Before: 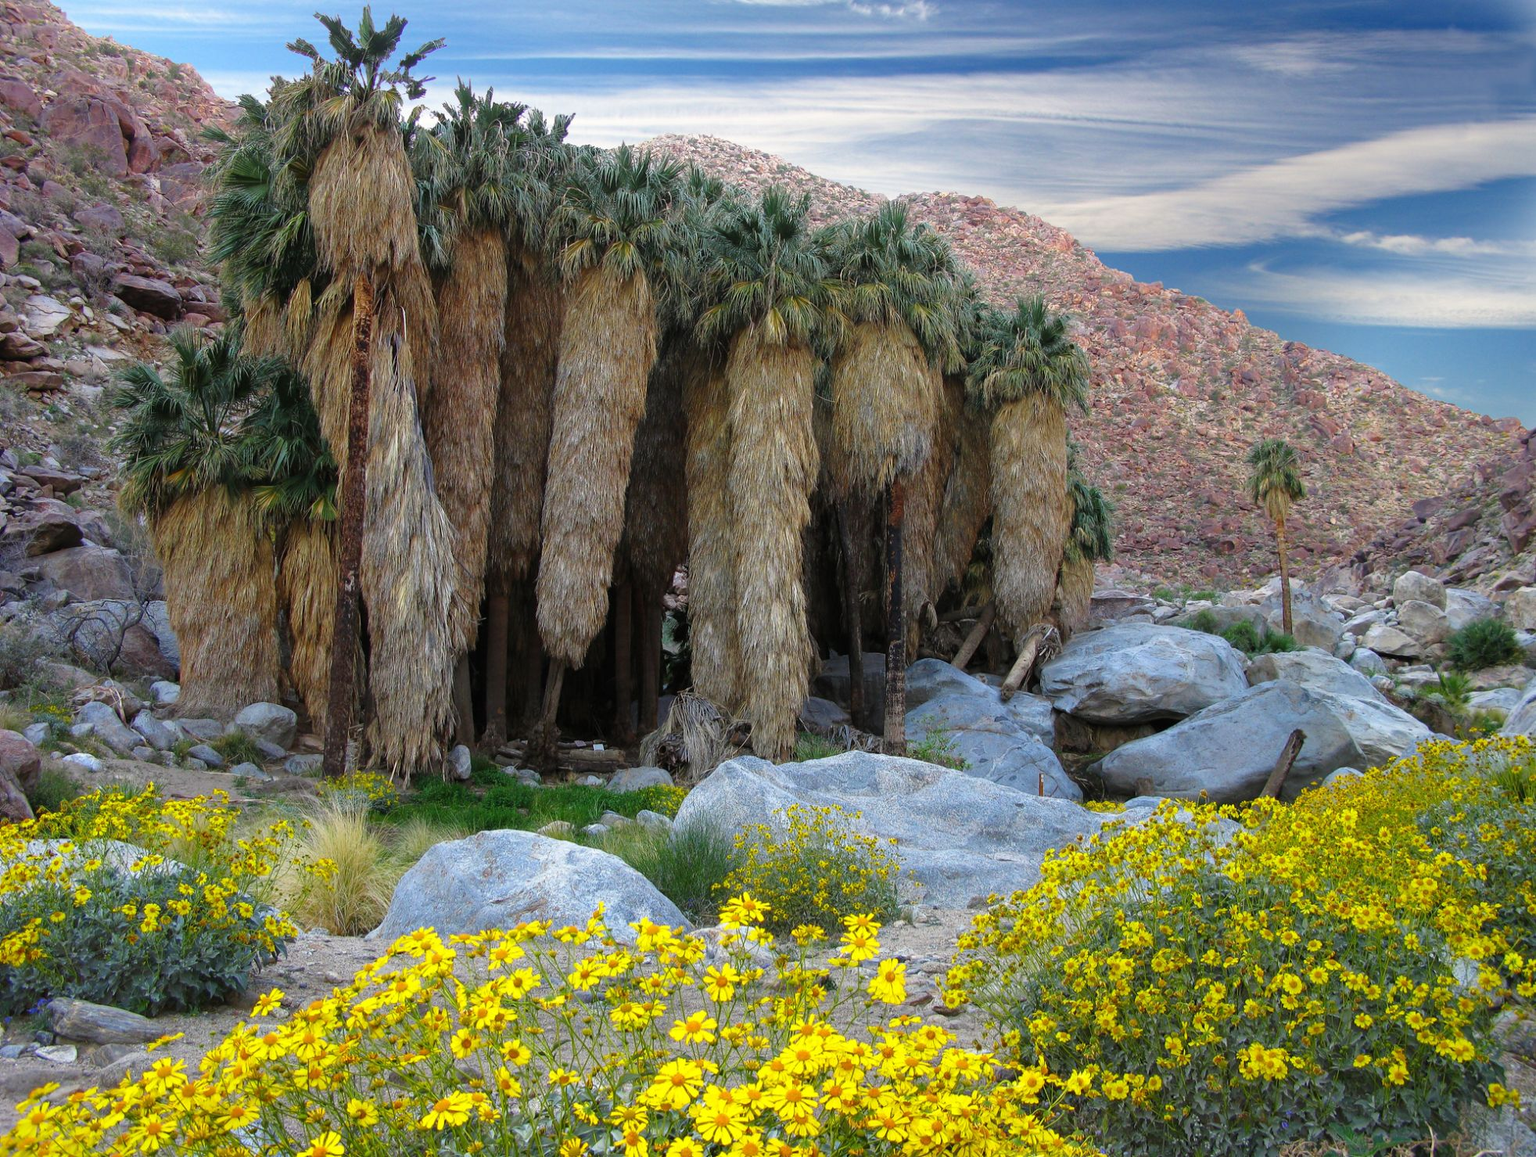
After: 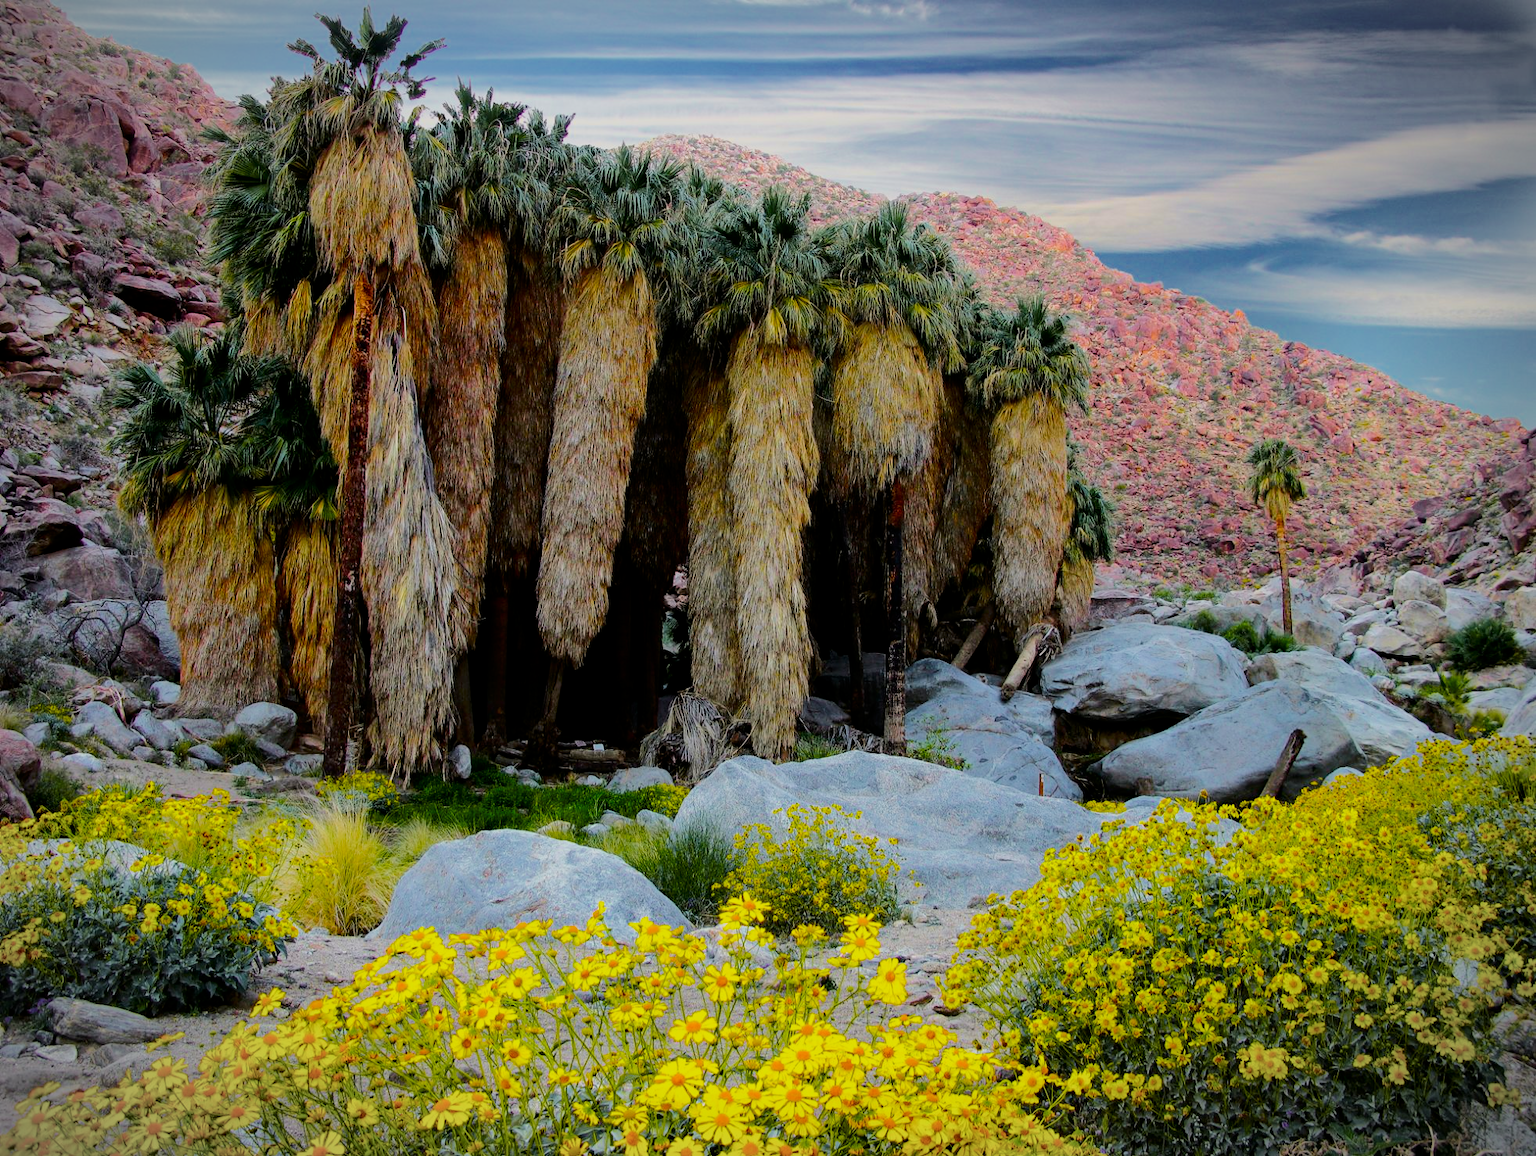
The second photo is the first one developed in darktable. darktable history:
color balance rgb: perceptual saturation grading › global saturation 20%, global vibrance 20%
vignetting: fall-off start 87%, automatic ratio true
tone curve: curves: ch0 [(0.003, 0) (0.066, 0.023) (0.154, 0.082) (0.281, 0.221) (0.405, 0.389) (0.517, 0.553) (0.716, 0.743) (0.822, 0.882) (1, 1)]; ch1 [(0, 0) (0.164, 0.115) (0.337, 0.332) (0.39, 0.398) (0.464, 0.461) (0.501, 0.5) (0.521, 0.526) (0.571, 0.606) (0.656, 0.677) (0.723, 0.731) (0.811, 0.796) (1, 1)]; ch2 [(0, 0) (0.337, 0.382) (0.464, 0.476) (0.501, 0.502) (0.527, 0.54) (0.556, 0.567) (0.575, 0.606) (0.659, 0.736) (1, 1)], color space Lab, independent channels, preserve colors none
filmic rgb: black relative exposure -6.15 EV, white relative exposure 6.96 EV, hardness 2.23, color science v6 (2022)
